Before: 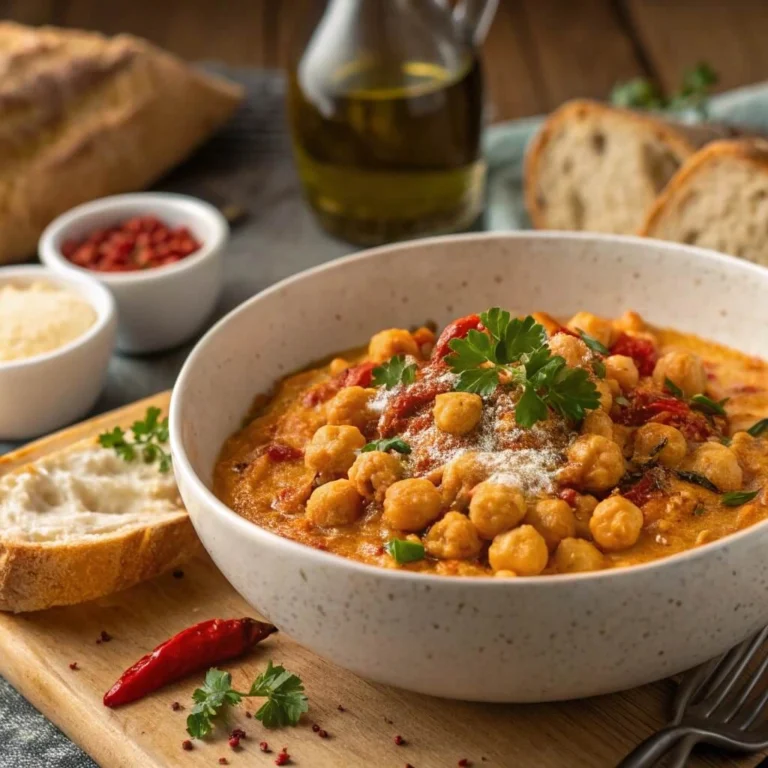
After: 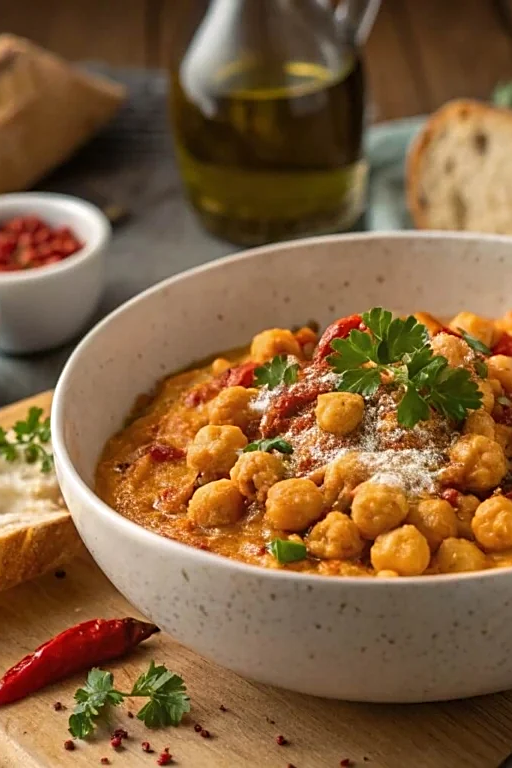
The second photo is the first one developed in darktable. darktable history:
crop and rotate: left 15.446%, right 17.836%
white balance: emerald 1
sharpen: on, module defaults
